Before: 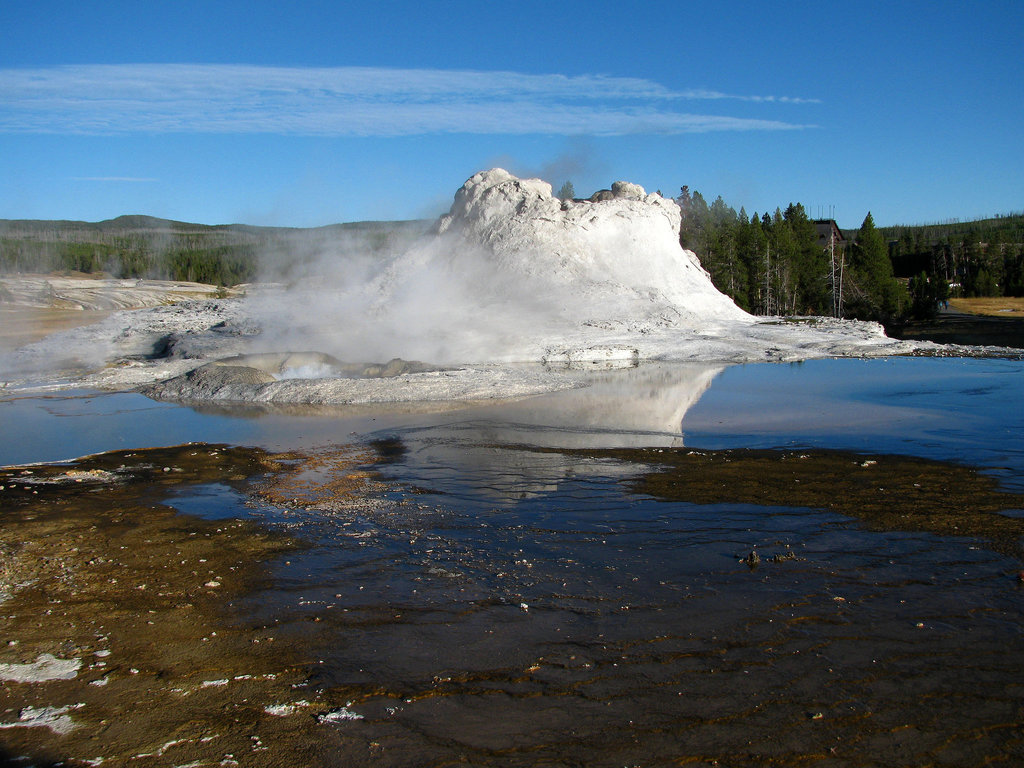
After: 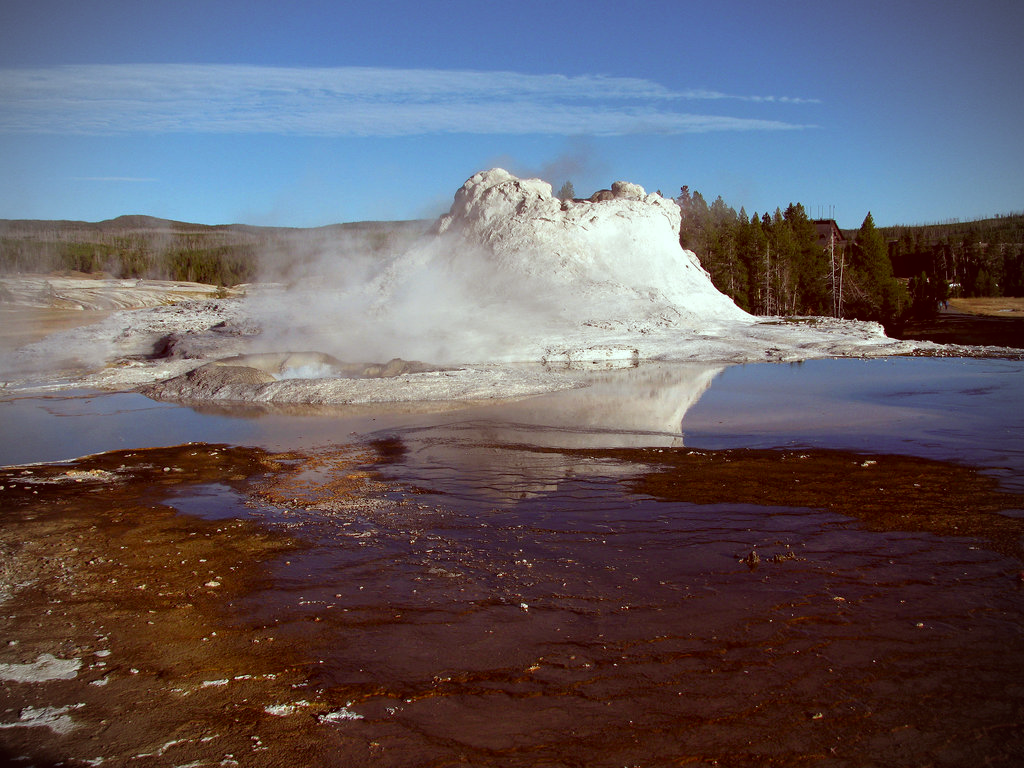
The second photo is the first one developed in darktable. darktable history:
vignetting: unbound false
color correction: highlights a* -7.23, highlights b* -0.161, shadows a* 20.08, shadows b* 11.73
